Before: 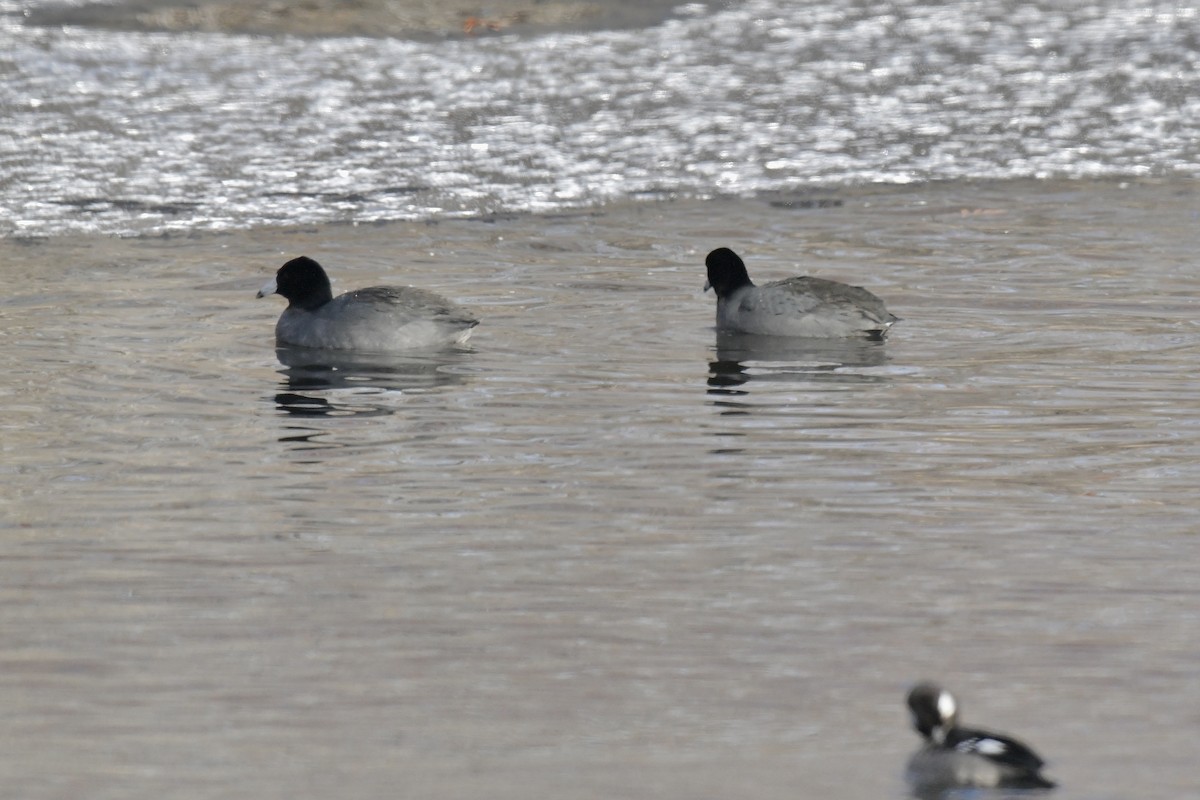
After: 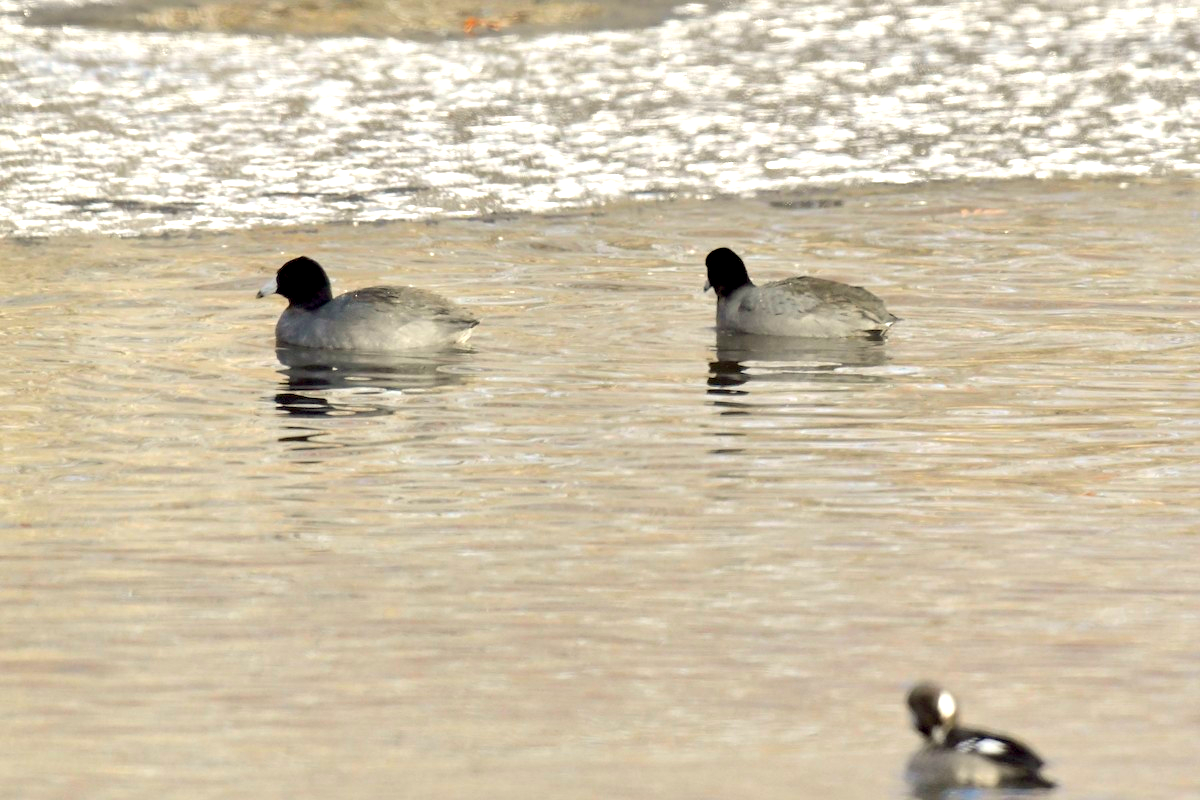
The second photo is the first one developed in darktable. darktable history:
exposure: black level correction 0.01, exposure 1 EV, compensate highlight preservation false
color balance rgb: perceptual saturation grading › global saturation 20%, global vibrance 20%
color balance: lift [1.005, 1.002, 0.998, 0.998], gamma [1, 1.021, 1.02, 0.979], gain [0.923, 1.066, 1.056, 0.934]
